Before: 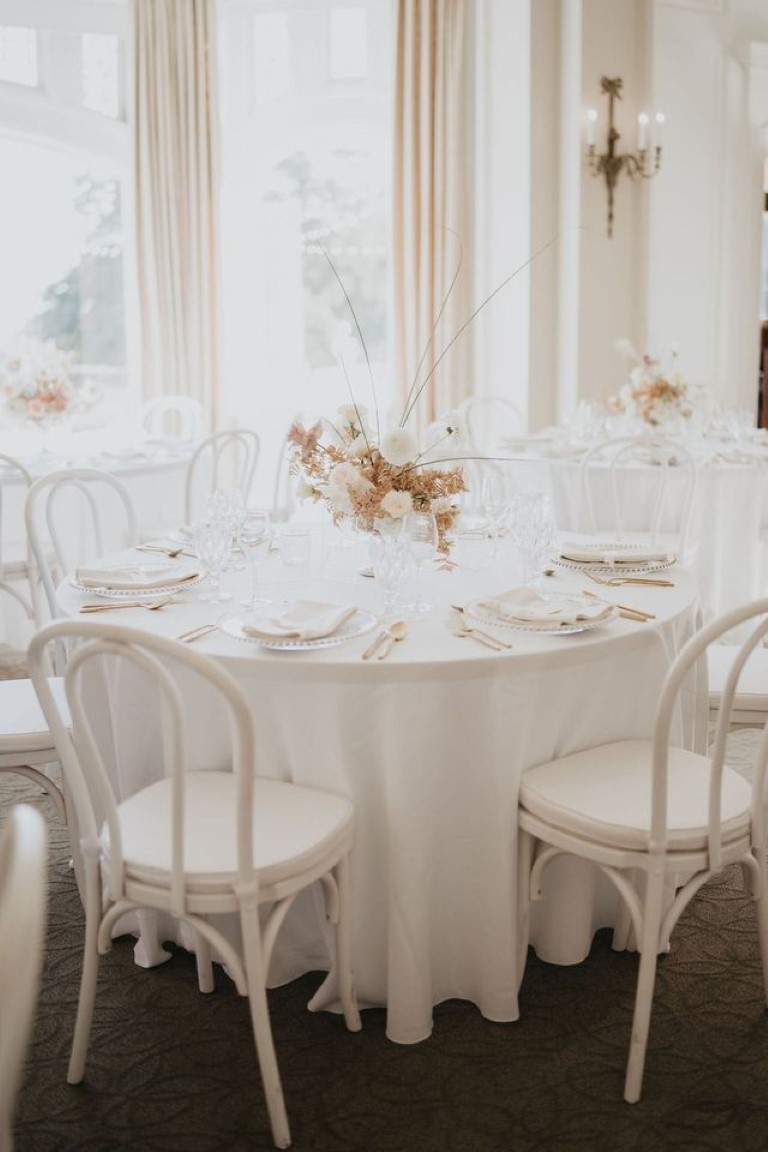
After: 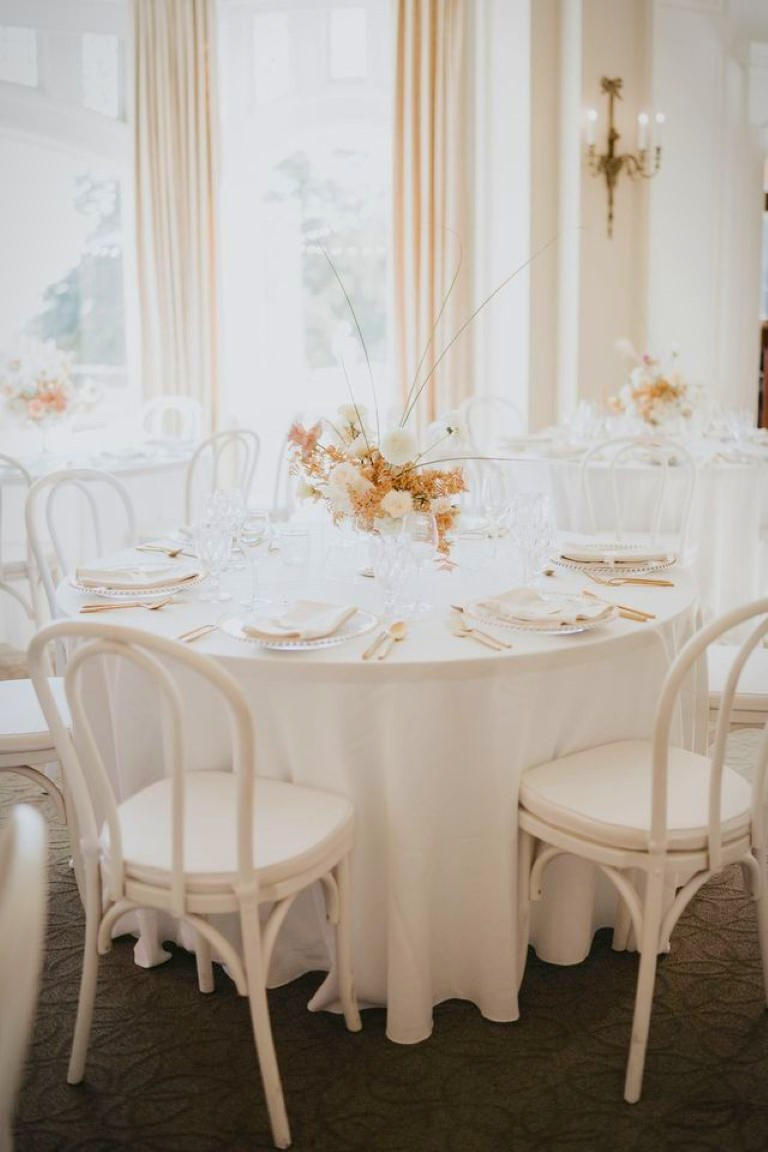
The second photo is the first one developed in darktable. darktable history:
vignetting: fall-off start 97%, fall-off radius 100%, width/height ratio 0.609, unbound false
color balance rgb: perceptual saturation grading › global saturation 25%, perceptual brilliance grading › mid-tones 10%, perceptual brilliance grading › shadows 15%, global vibrance 20%
